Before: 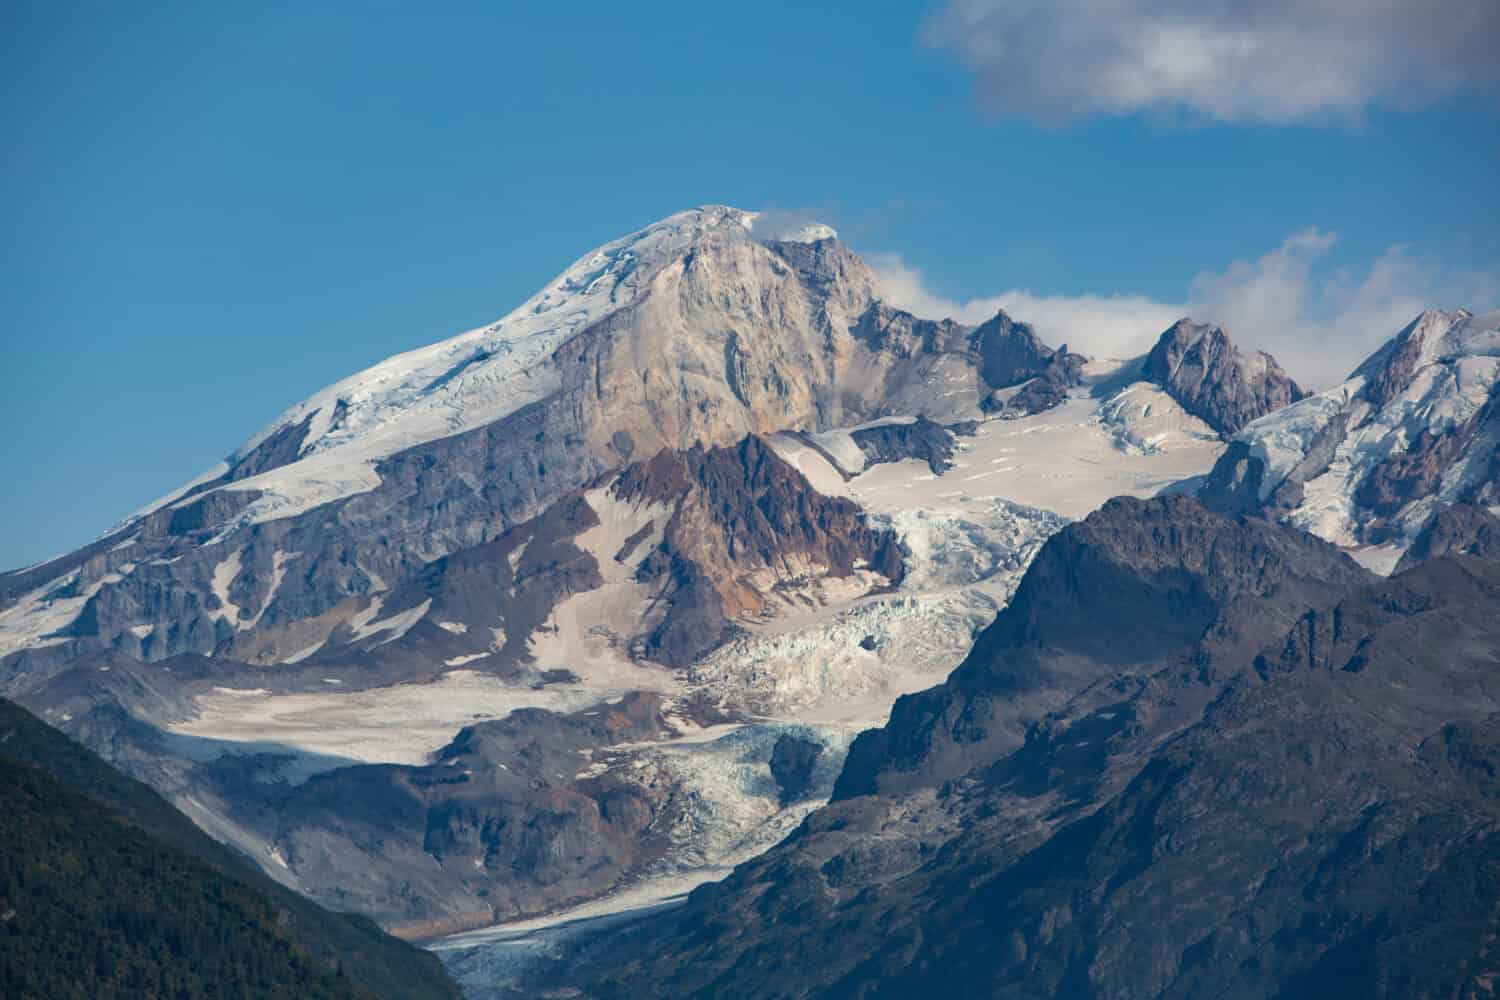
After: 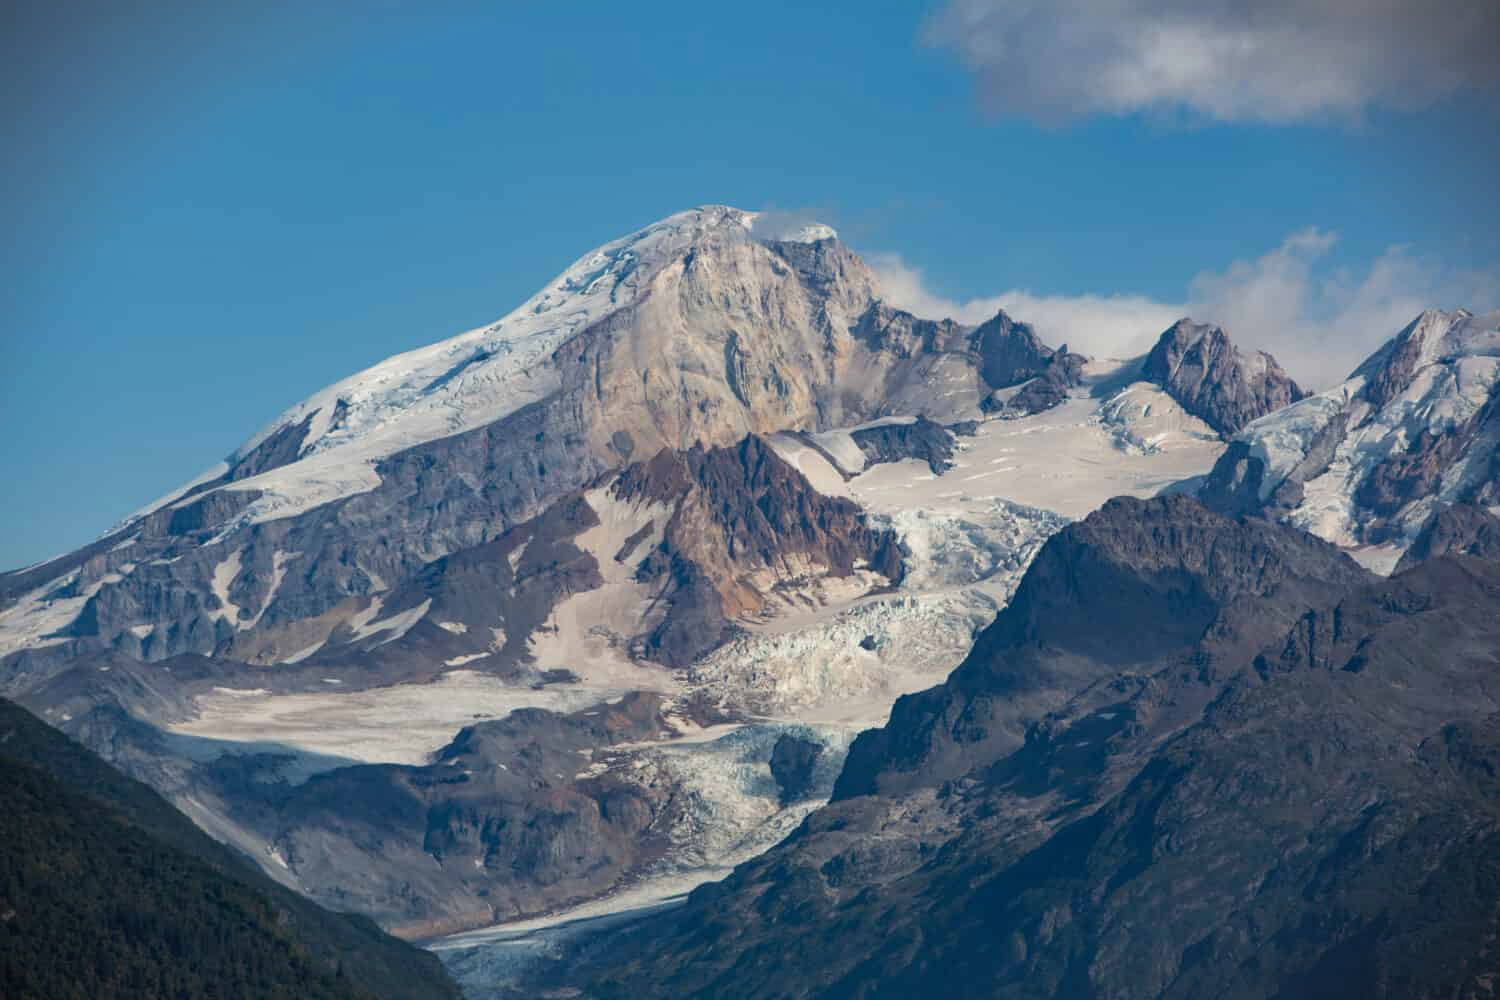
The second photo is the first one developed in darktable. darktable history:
vignetting: fall-off start 99.47%, width/height ratio 1.322
exposure: exposure -0.07 EV, compensate highlight preservation false
